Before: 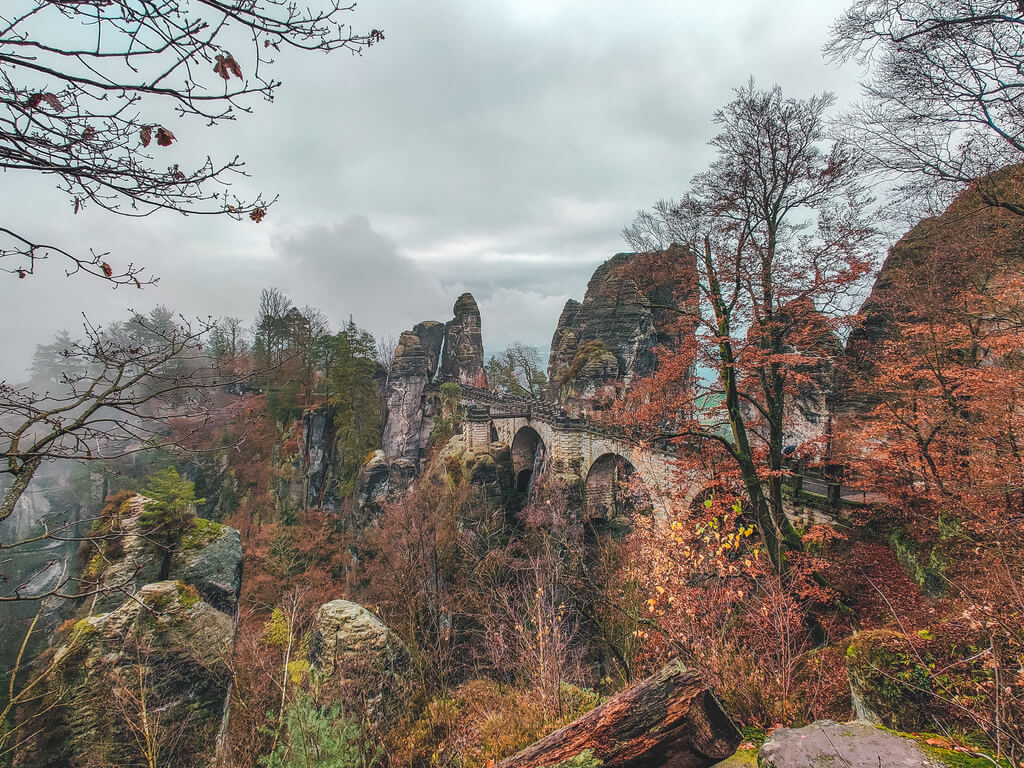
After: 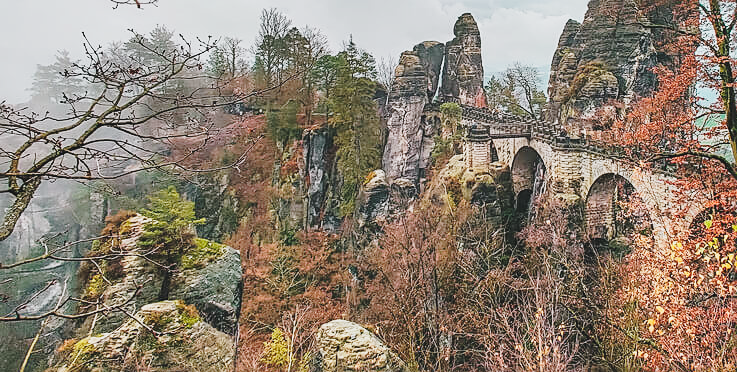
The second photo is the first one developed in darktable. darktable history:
contrast brightness saturation: contrast -0.1, saturation -0.1
sharpen: on, module defaults
base curve: curves: ch0 [(0, 0) (0.028, 0.03) (0.121, 0.232) (0.46, 0.748) (0.859, 0.968) (1, 1)], preserve colors none
white balance: red 0.988, blue 1.017
crop: top 36.498%, right 27.964%, bottom 14.995%
color balance: mode lift, gamma, gain (sRGB), lift [1, 0.99, 1.01, 0.992], gamma [1, 1.037, 0.974, 0.963]
